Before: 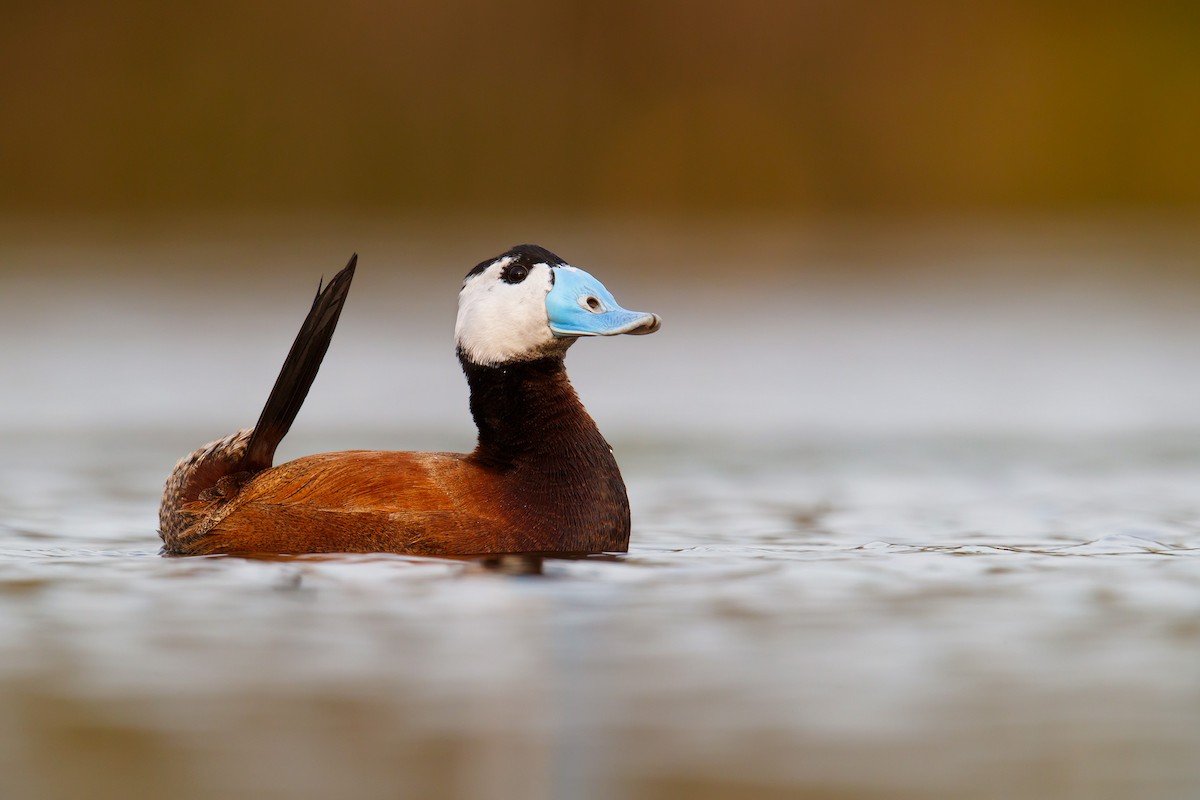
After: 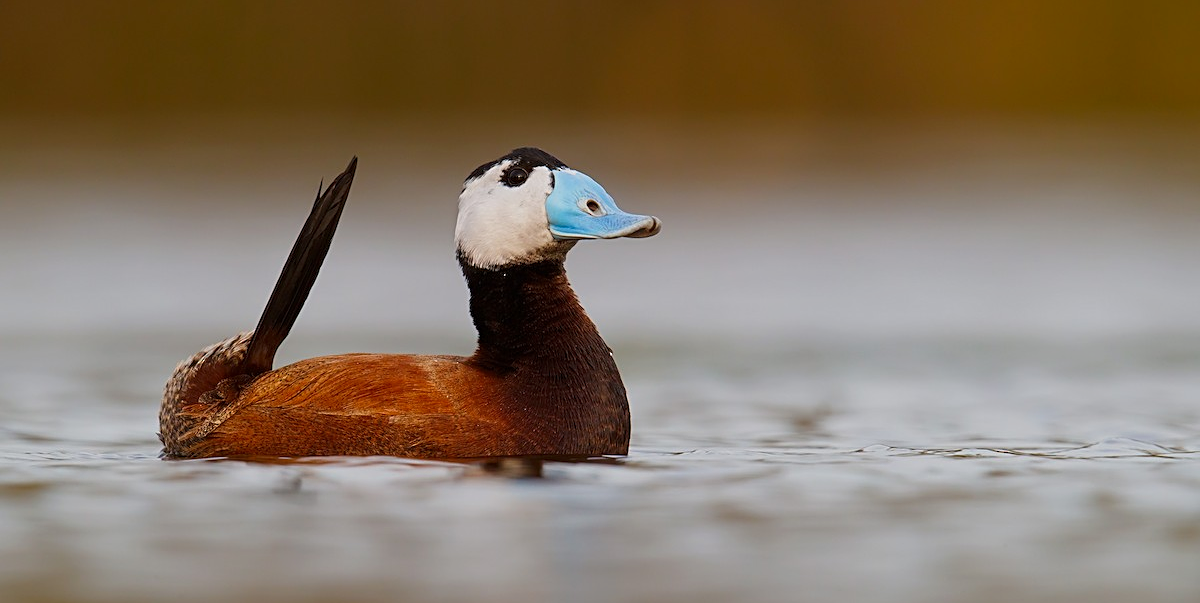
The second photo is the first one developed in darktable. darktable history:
sharpen: on, module defaults
shadows and highlights: radius 120.36, shadows 21.35, white point adjustment -9.64, highlights -15.83, soften with gaussian
crop and rotate: top 12.153%, bottom 12.394%
